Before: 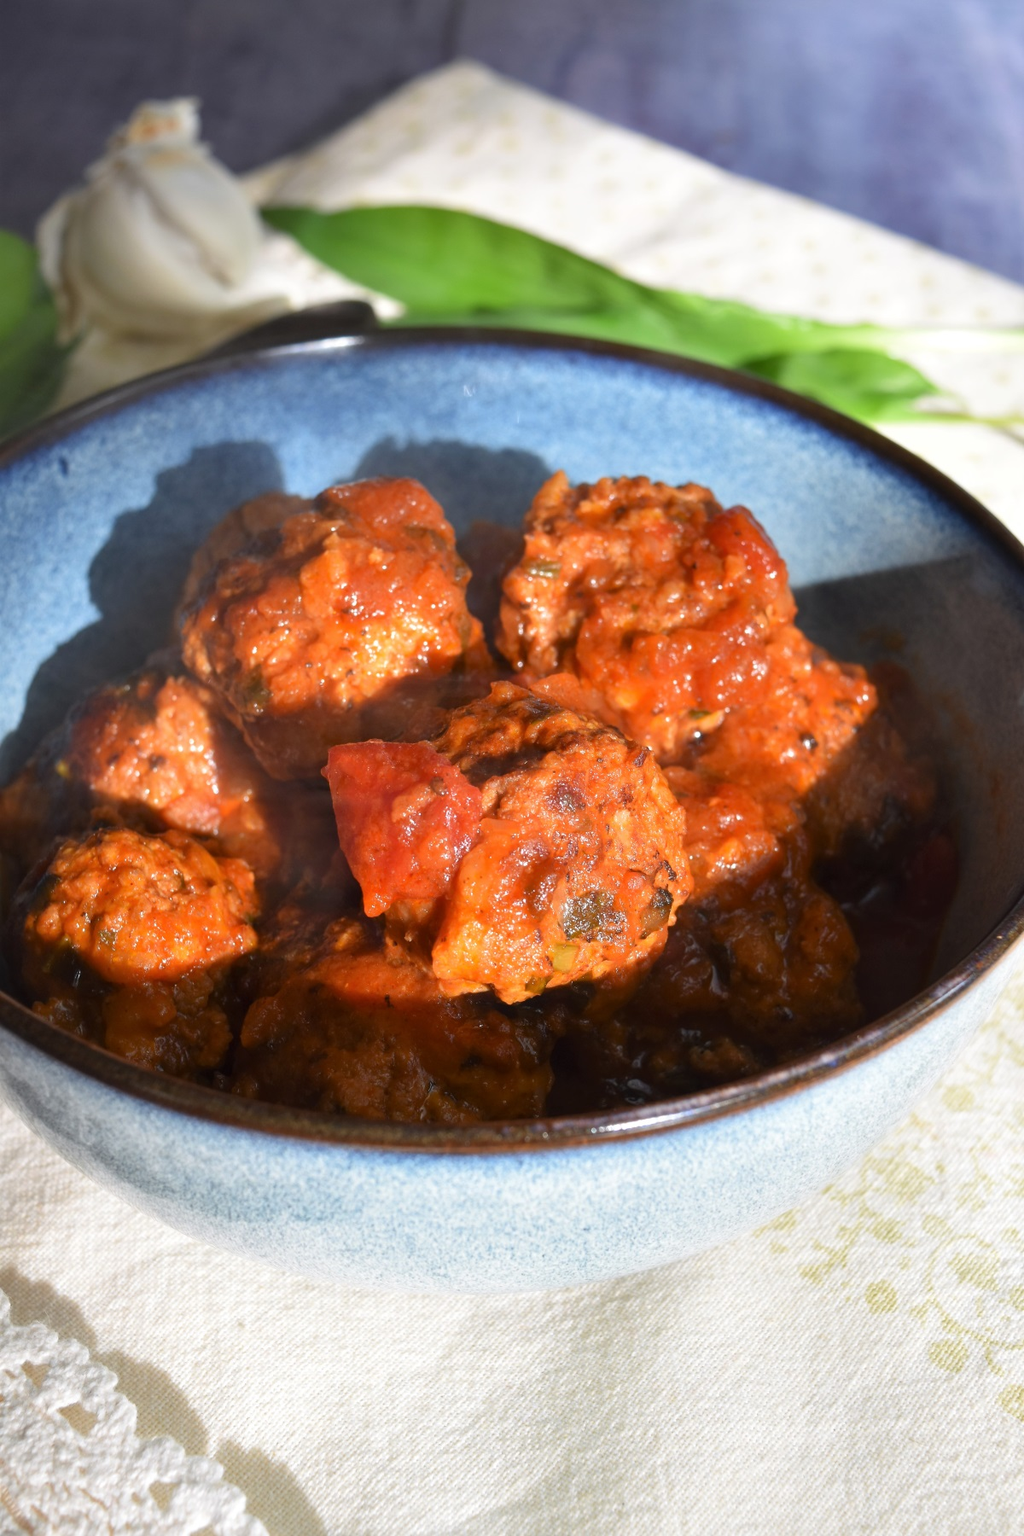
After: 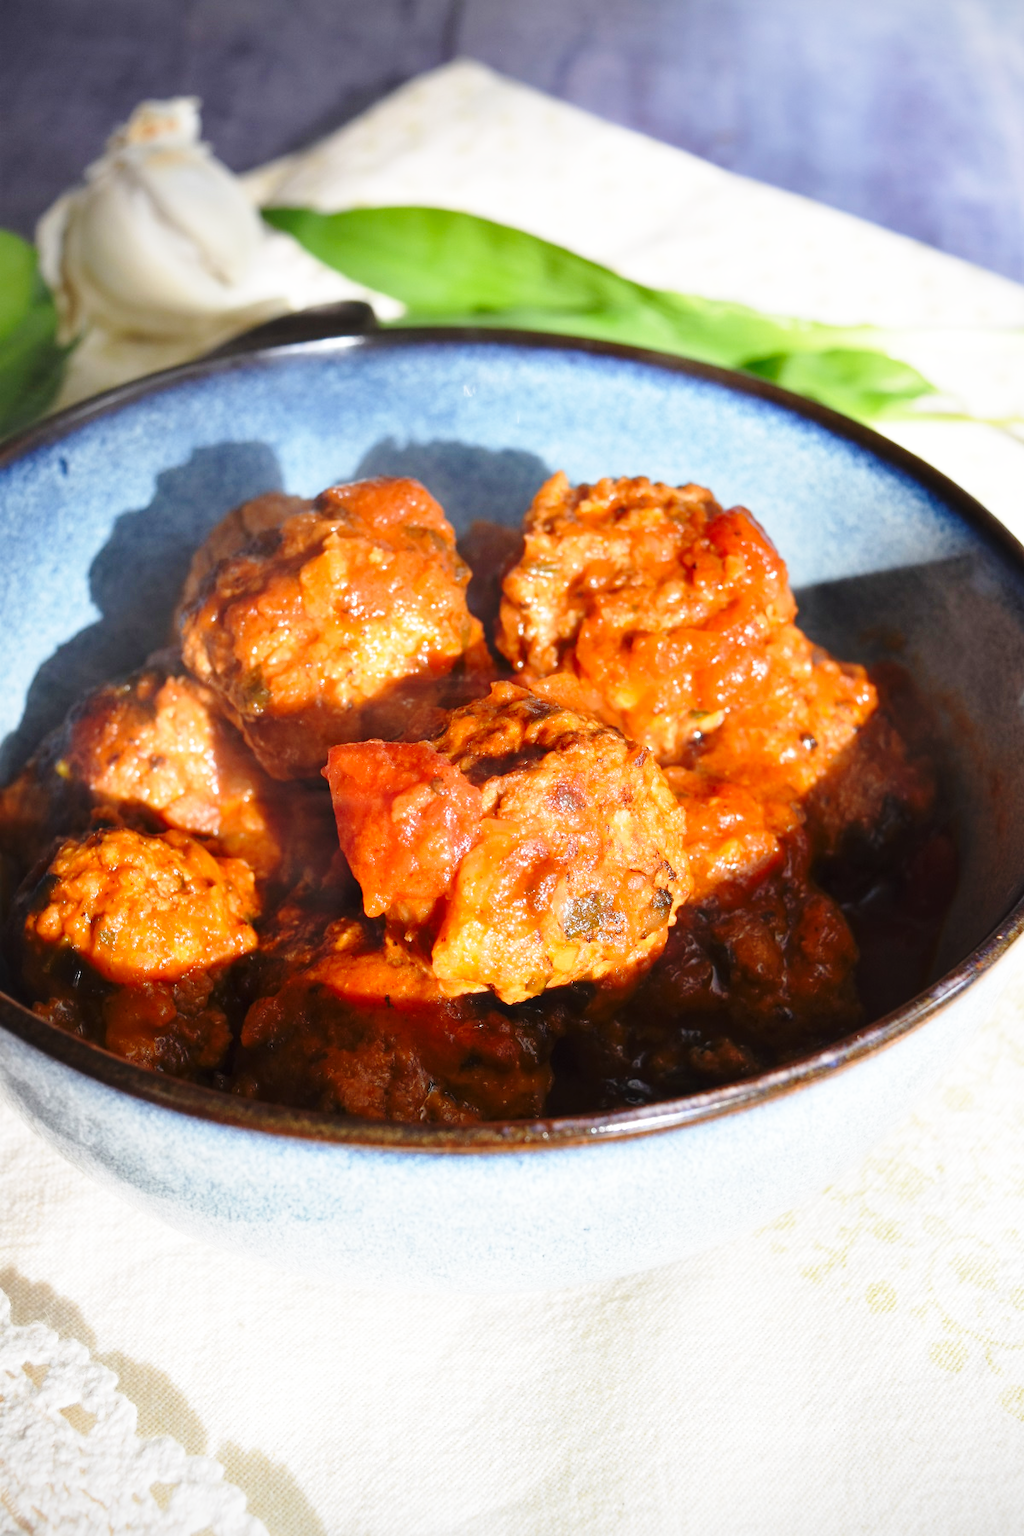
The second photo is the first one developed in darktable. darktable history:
vignetting: fall-off start 97.28%, fall-off radius 79%, brightness -0.462, saturation -0.3, width/height ratio 1.114, dithering 8-bit output, unbound false
base curve: curves: ch0 [(0, 0) (0.028, 0.03) (0.121, 0.232) (0.46, 0.748) (0.859, 0.968) (1, 1)], preserve colors none
